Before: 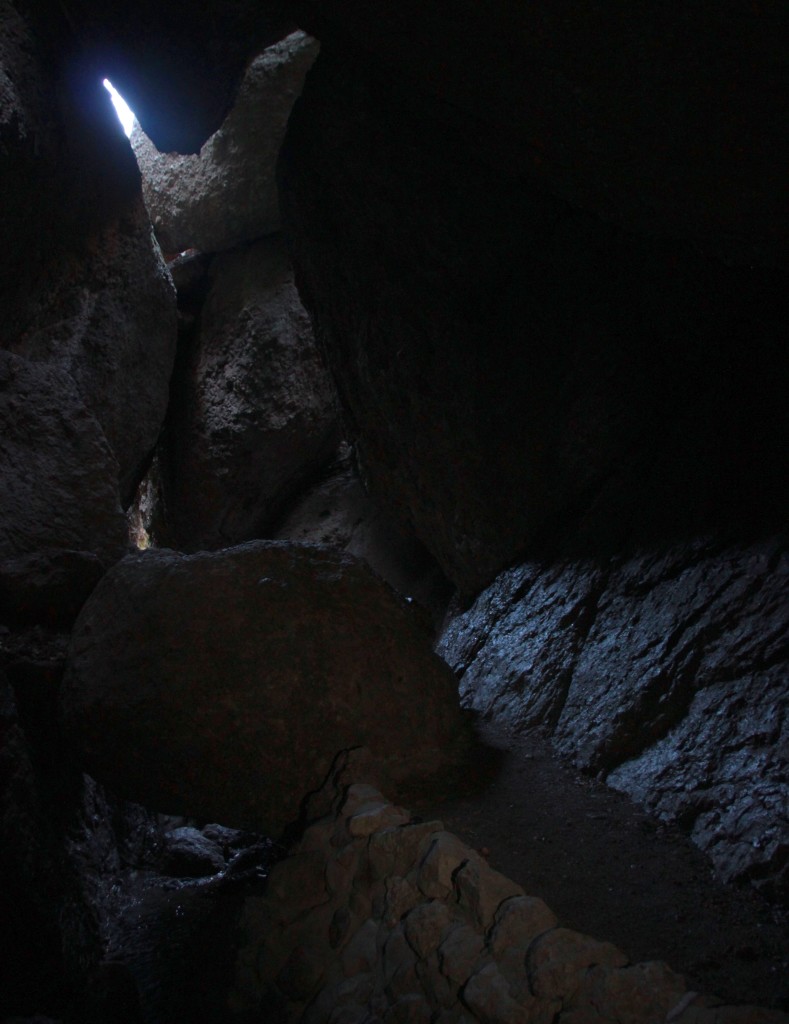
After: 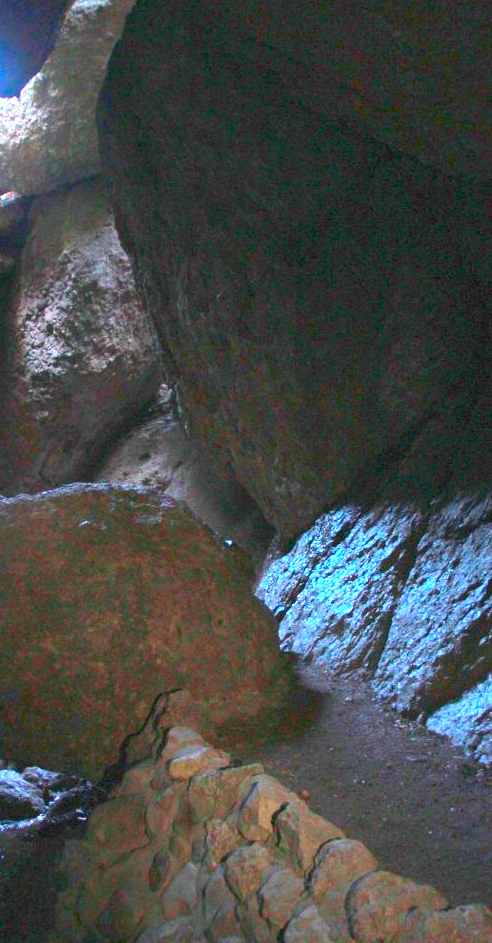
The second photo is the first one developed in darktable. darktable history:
shadows and highlights: shadows 25, highlights -25
exposure: black level correction 0, exposure 2.088 EV, compensate exposure bias true, compensate highlight preservation false
crop and rotate: left 22.918%, top 5.629%, right 14.711%, bottom 2.247%
levels: levels [0, 0.492, 0.984]
contrast brightness saturation: contrast 0.2, brightness 0.2, saturation 0.8
